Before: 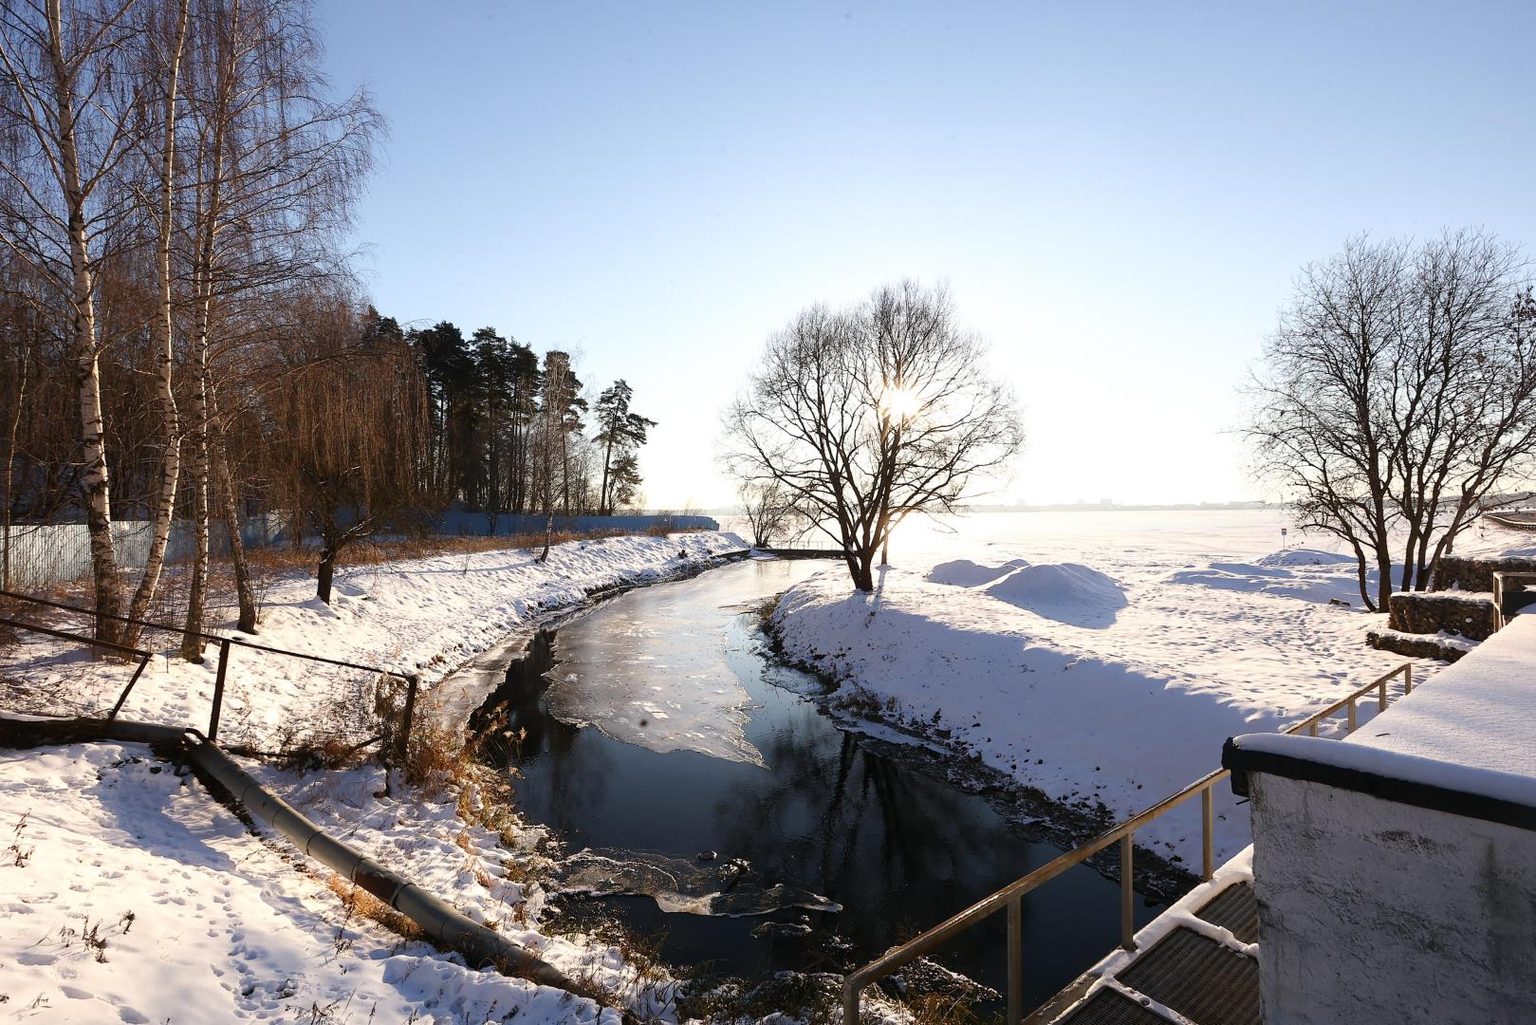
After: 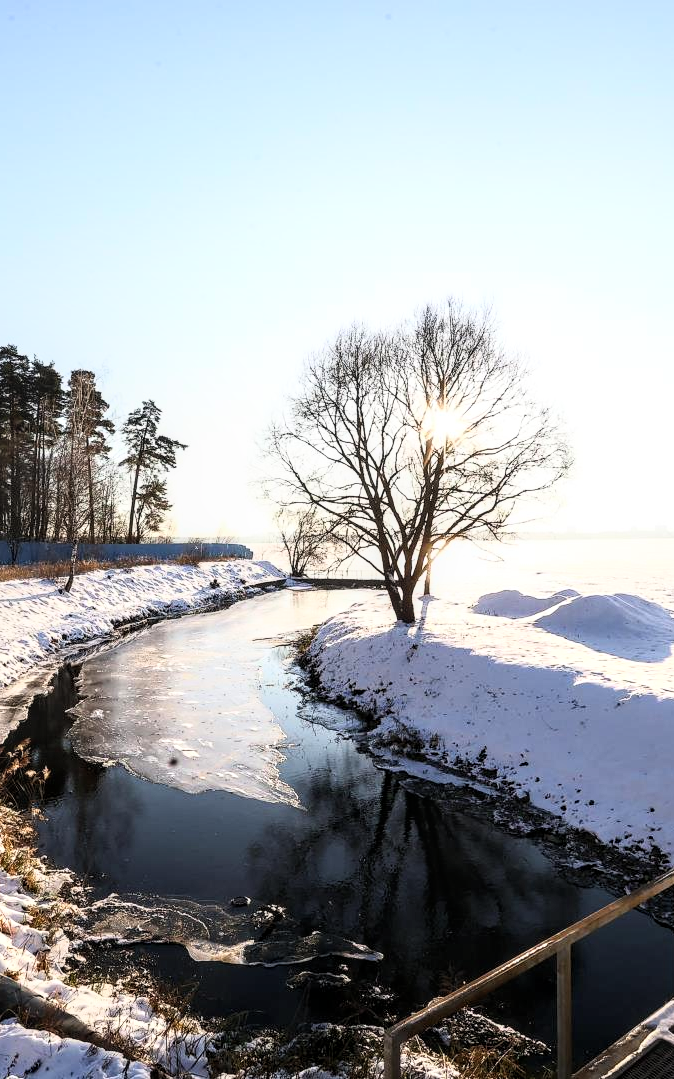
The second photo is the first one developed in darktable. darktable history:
white balance: emerald 1
local contrast: detail 130%
crop: left 31.229%, right 27.105%
base curve: curves: ch0 [(0, 0) (0.005, 0.002) (0.193, 0.295) (0.399, 0.664) (0.75, 0.928) (1, 1)]
